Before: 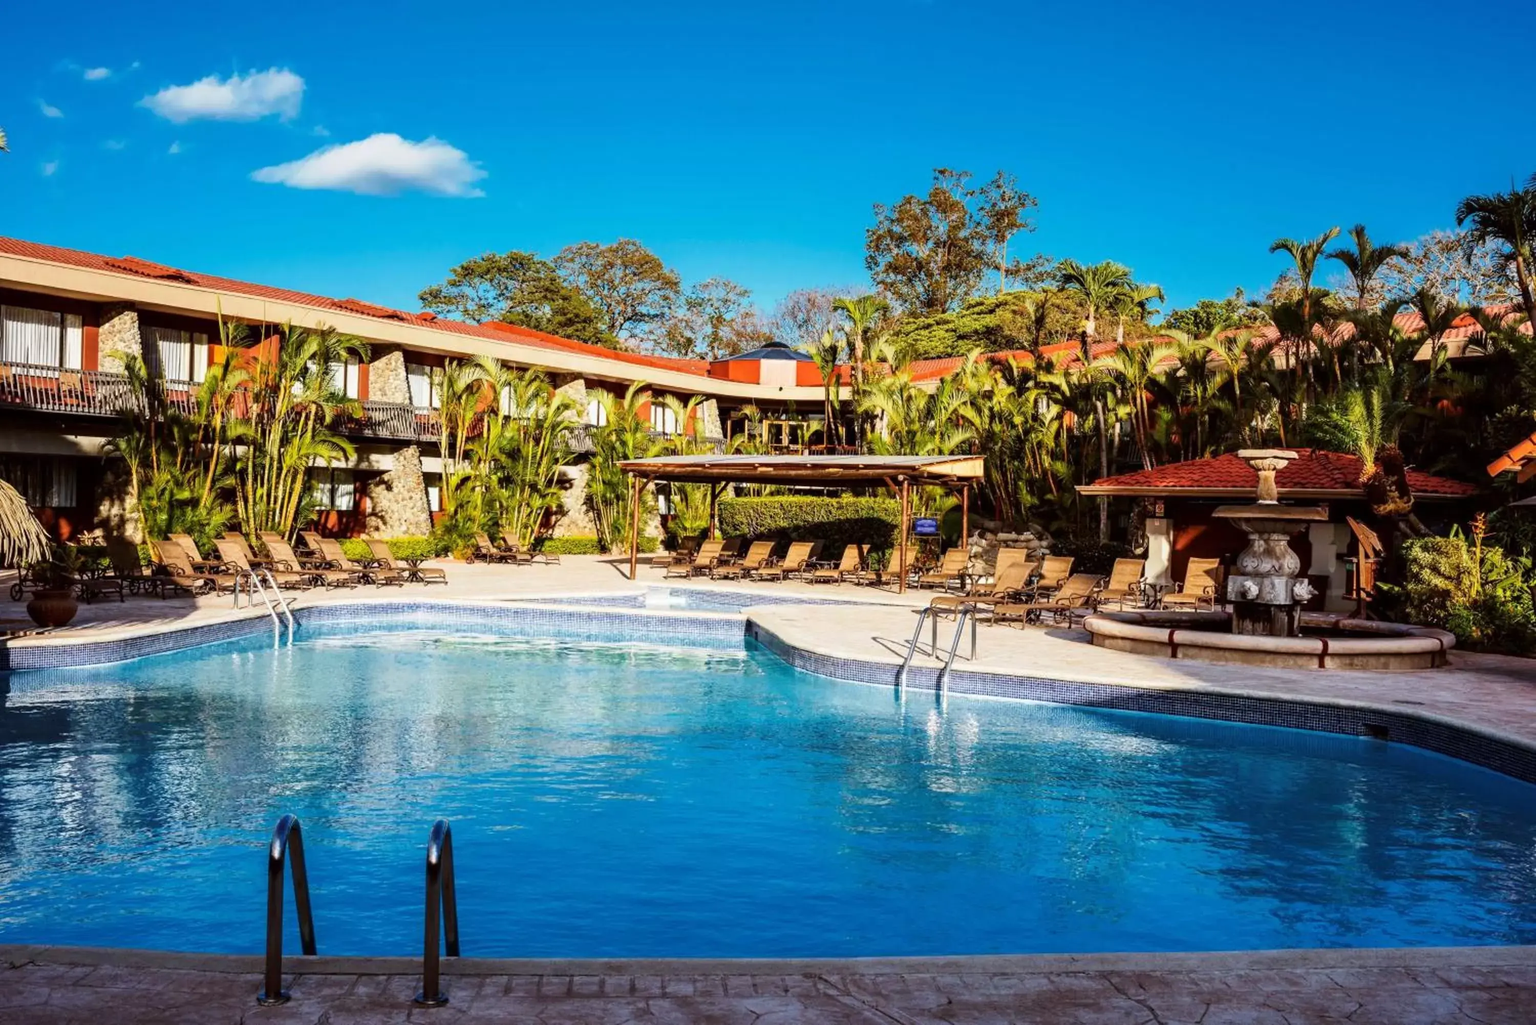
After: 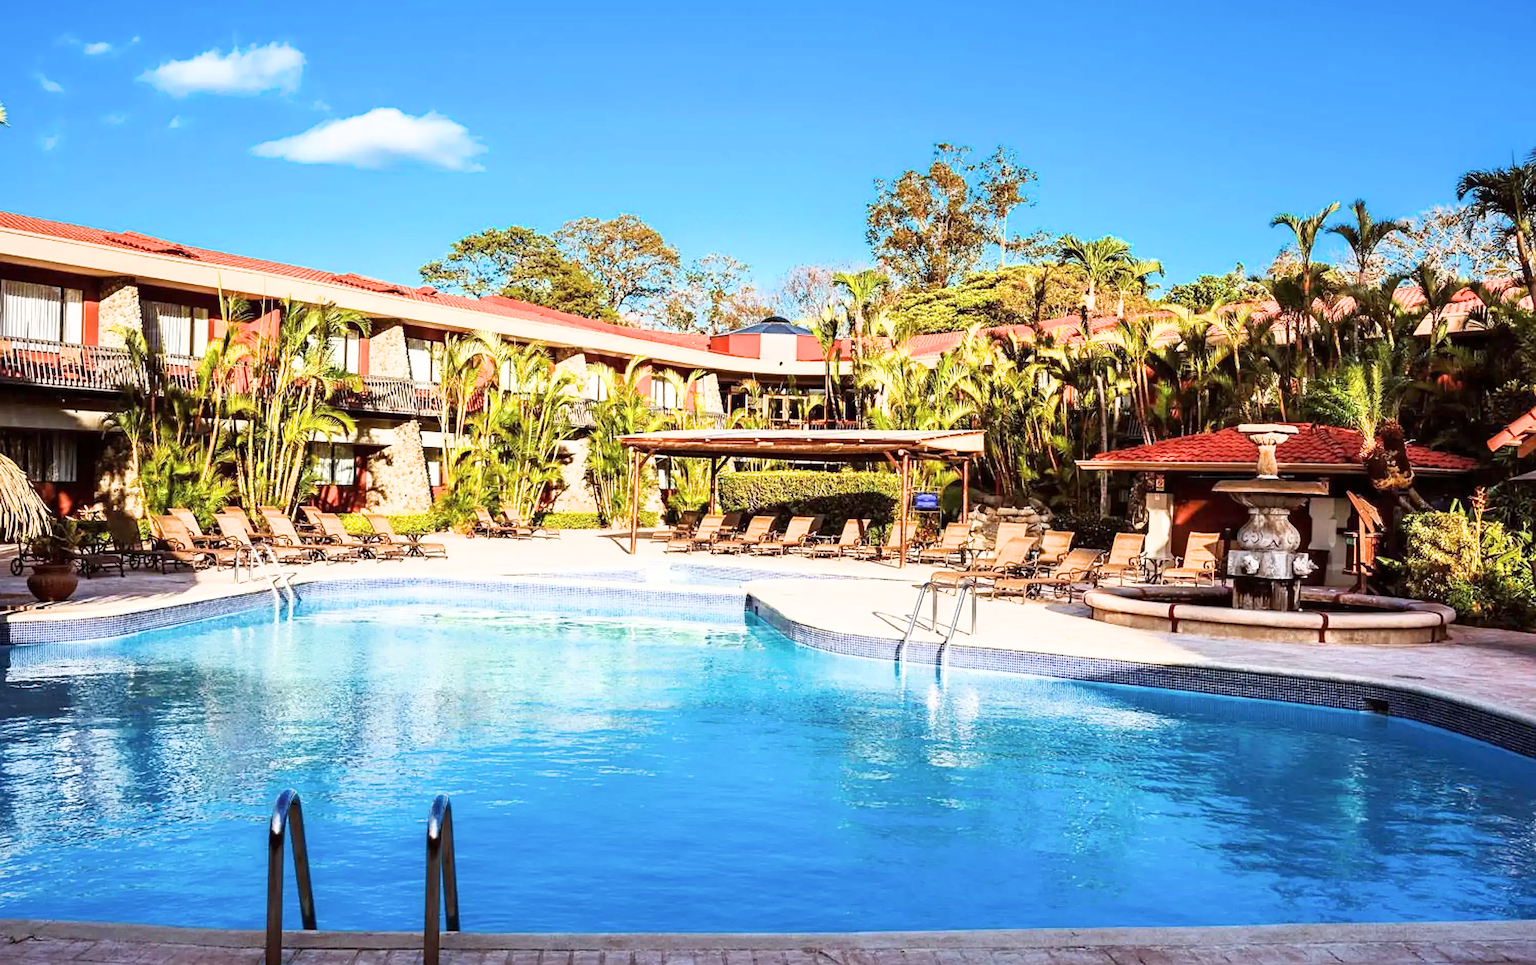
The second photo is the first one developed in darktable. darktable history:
sharpen: on, module defaults
exposure: black level correction 0, exposure 1.45 EV, compensate exposure bias true, compensate highlight preservation false
crop and rotate: top 2.514%, bottom 3.28%
filmic rgb: black relative exposure -16 EV, white relative exposure 4.04 EV, target black luminance 0%, hardness 7.61, latitude 71.99%, contrast 0.91, highlights saturation mix 10.84%, shadows ↔ highlights balance -0.373%
